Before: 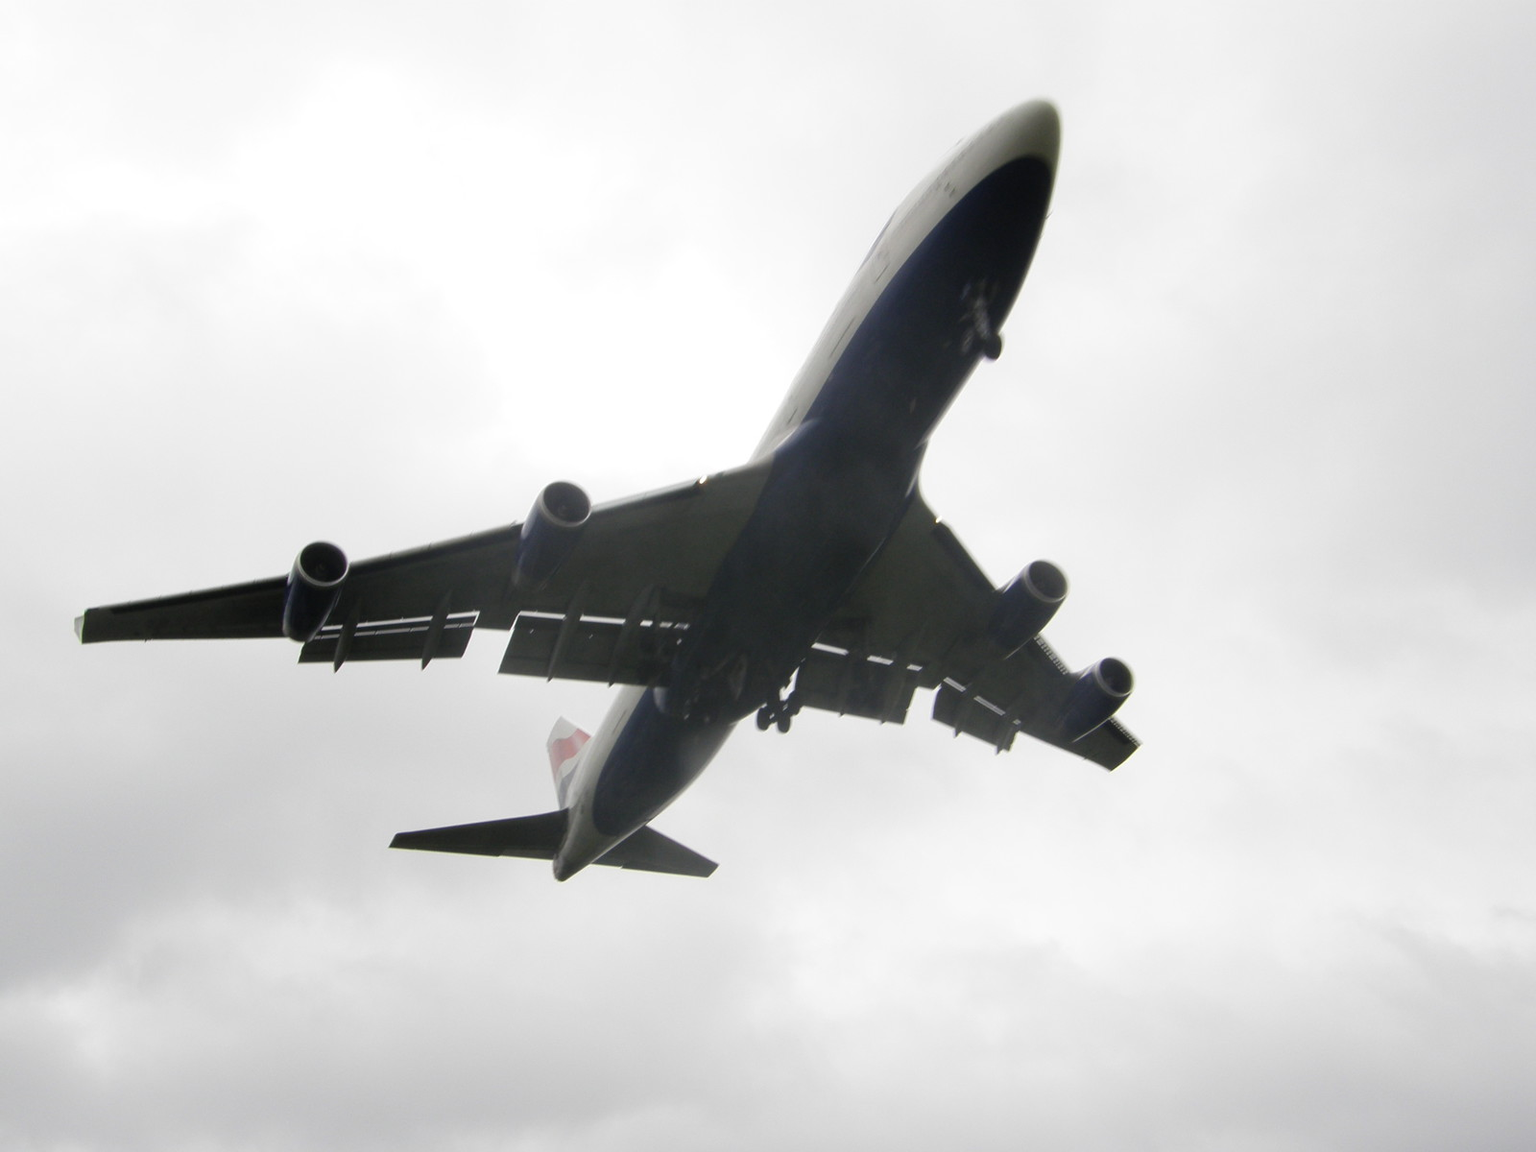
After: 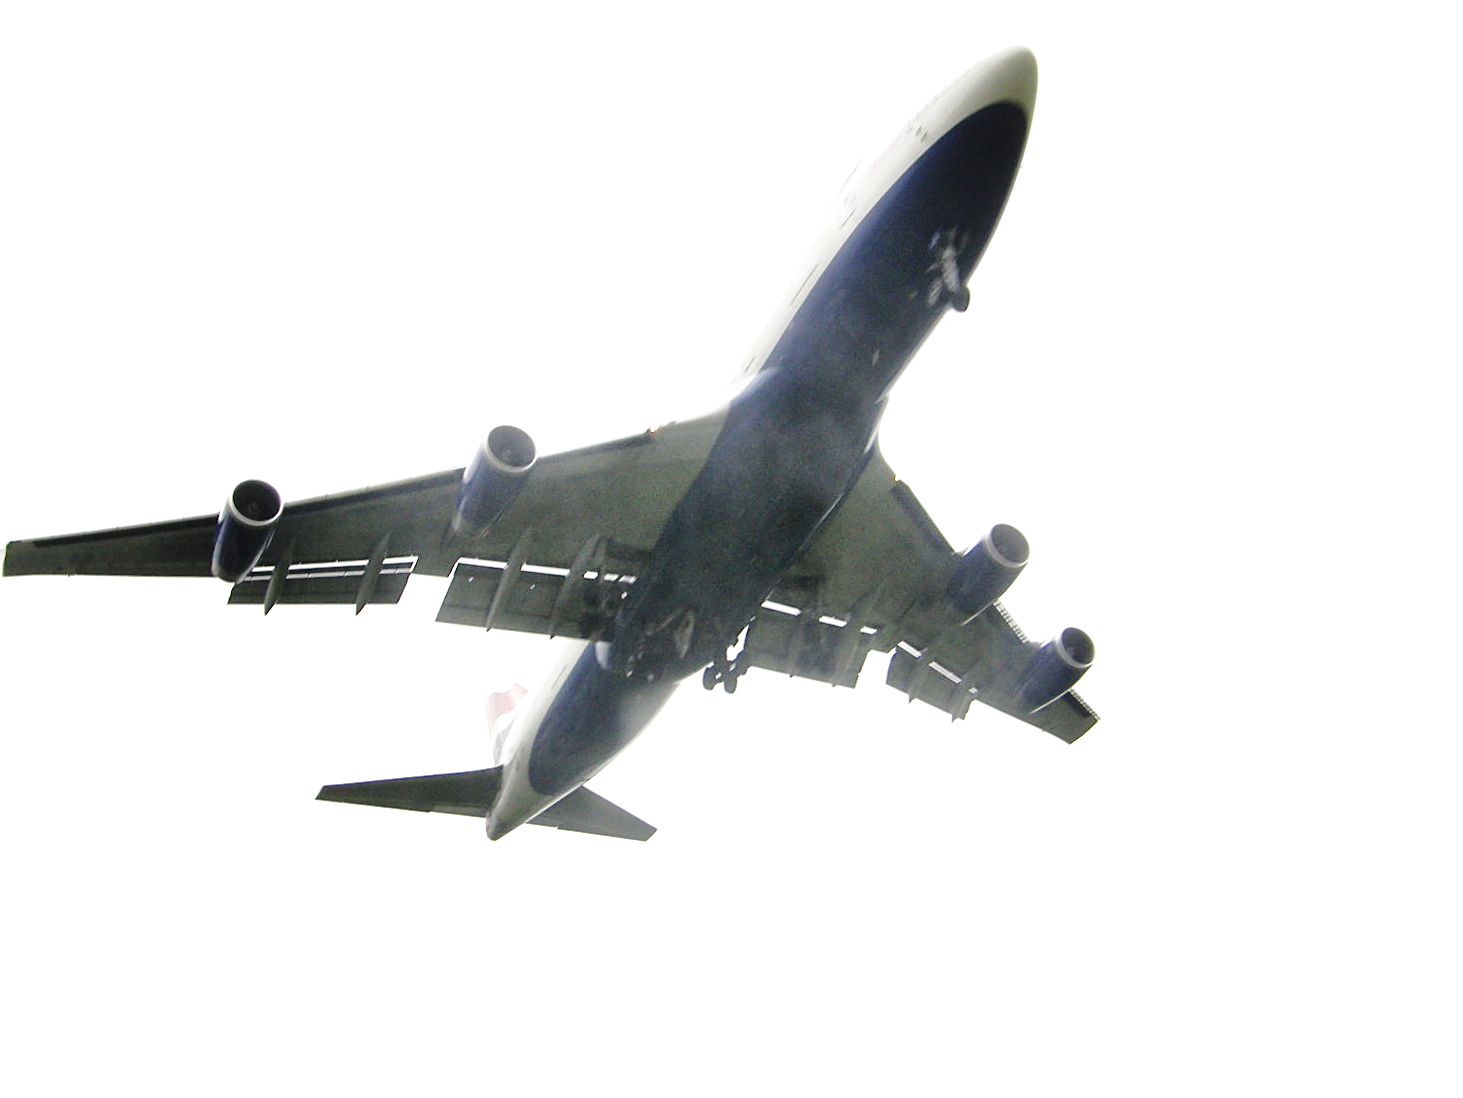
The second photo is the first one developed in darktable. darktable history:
base curve: curves: ch0 [(0, 0) (0.028, 0.03) (0.121, 0.232) (0.46, 0.748) (0.859, 0.968) (1, 1)], preserve colors none
crop and rotate: angle -1.88°, left 3.162%, top 3.954%, right 1.454%, bottom 0.567%
exposure: black level correction 0, exposure 0.951 EV, compensate highlight preservation false
local contrast: mode bilateral grid, contrast 20, coarseness 49, detail 172%, midtone range 0.2
sharpen: on, module defaults
shadows and highlights: shadows 25.42, highlights -25.48
